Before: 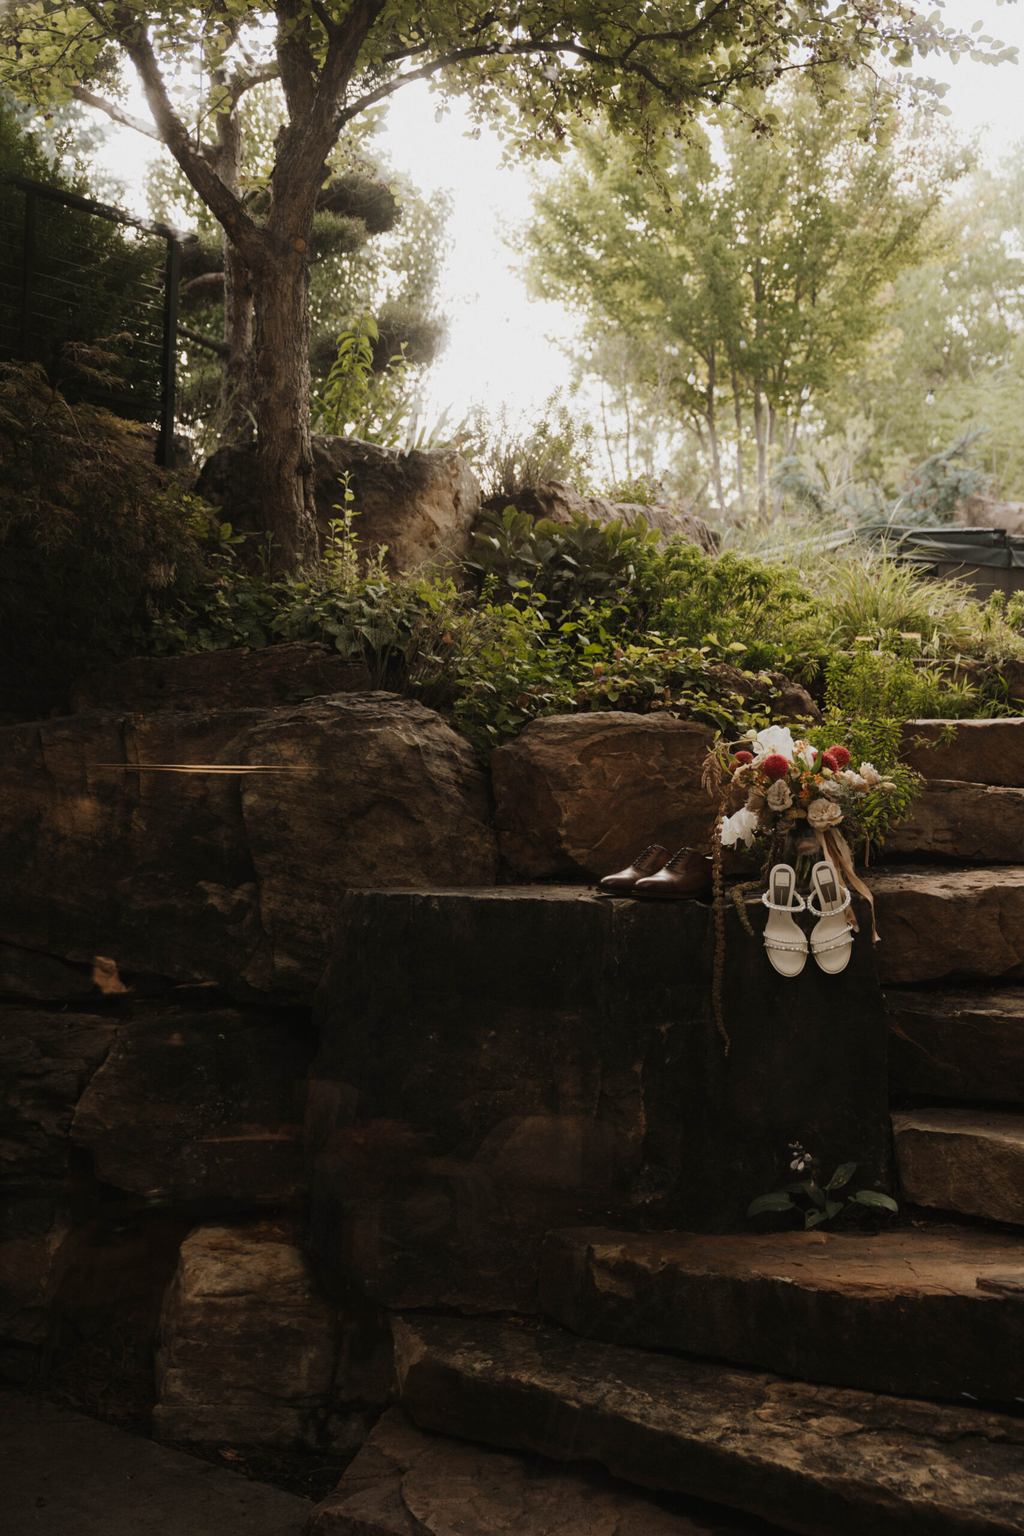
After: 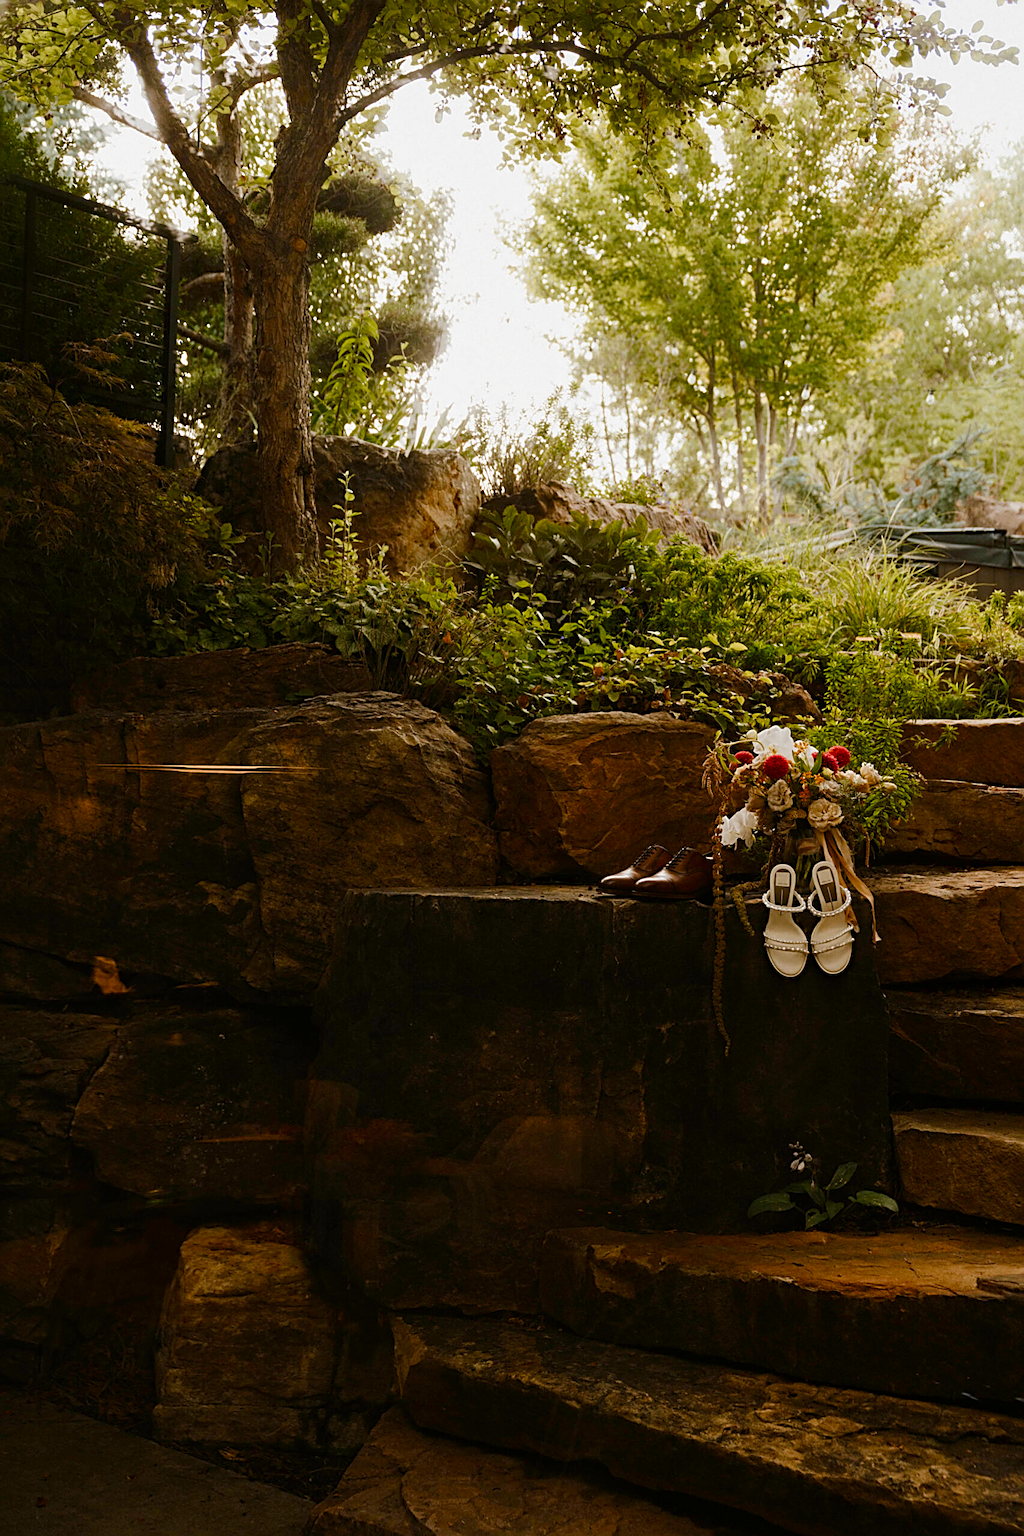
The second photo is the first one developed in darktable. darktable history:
sharpen: radius 2.545, amount 0.648
color balance rgb: perceptual saturation grading › global saturation 20%, perceptual saturation grading › highlights -25.912%, perceptual saturation grading › shadows 49.898%
contrast brightness saturation: contrast 0.086, saturation 0.28
local contrast: highlights 107%, shadows 99%, detail 120%, midtone range 0.2
haze removal: adaptive false
